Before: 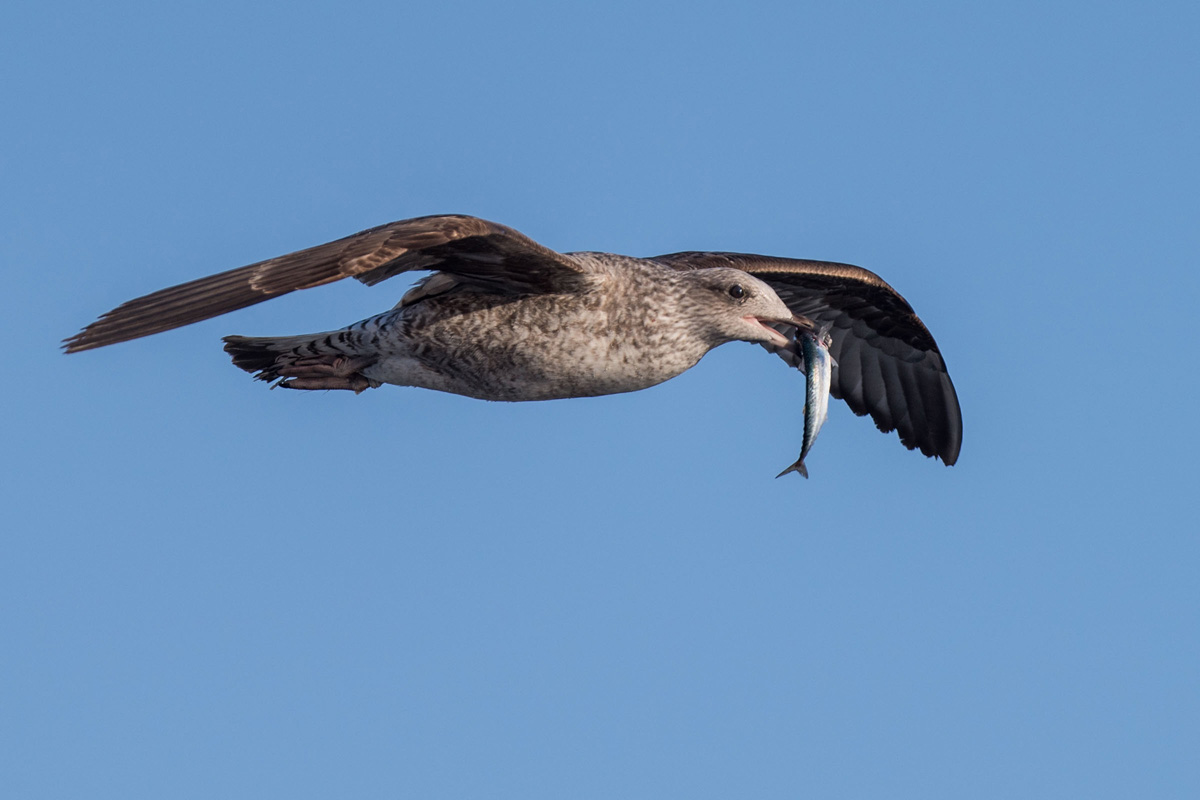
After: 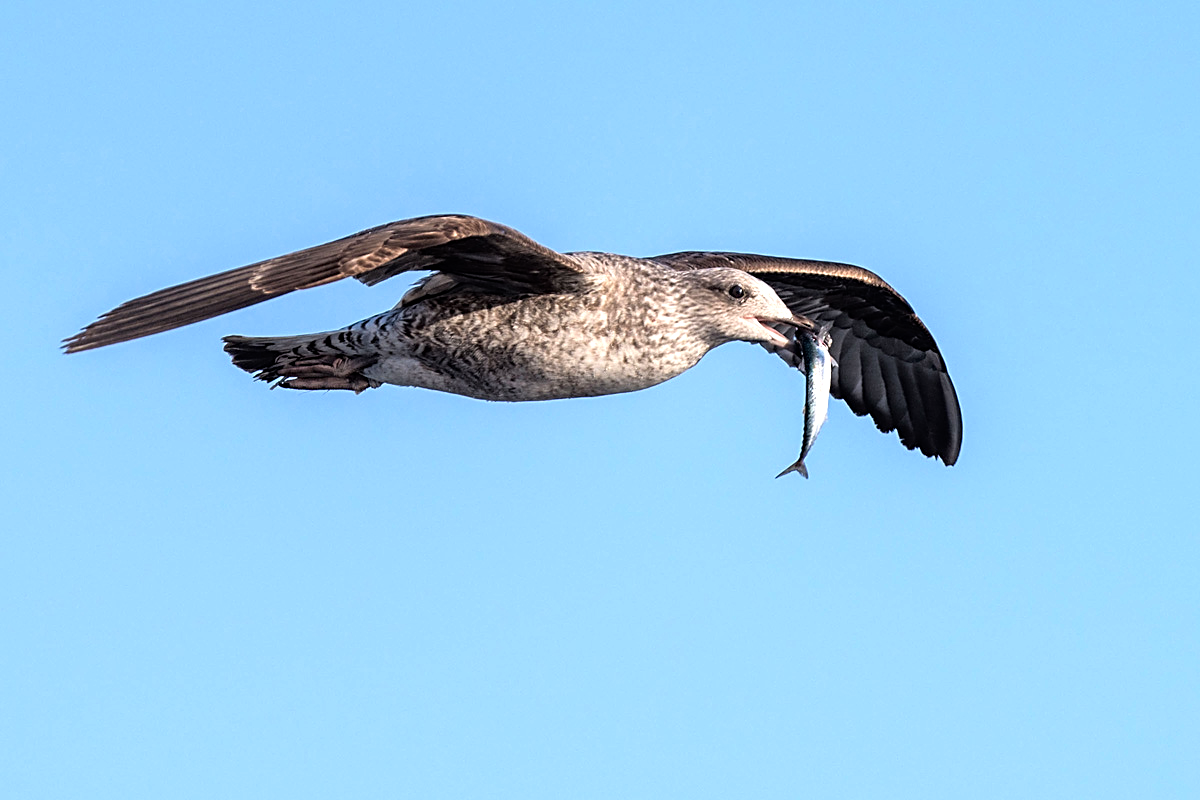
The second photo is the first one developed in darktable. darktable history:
sharpen: on, module defaults
tone equalizer: -8 EV -1.05 EV, -7 EV -1.04 EV, -6 EV -0.896 EV, -5 EV -0.582 EV, -3 EV 0.608 EV, -2 EV 0.863 EV, -1 EV 1.01 EV, +0 EV 1.07 EV
